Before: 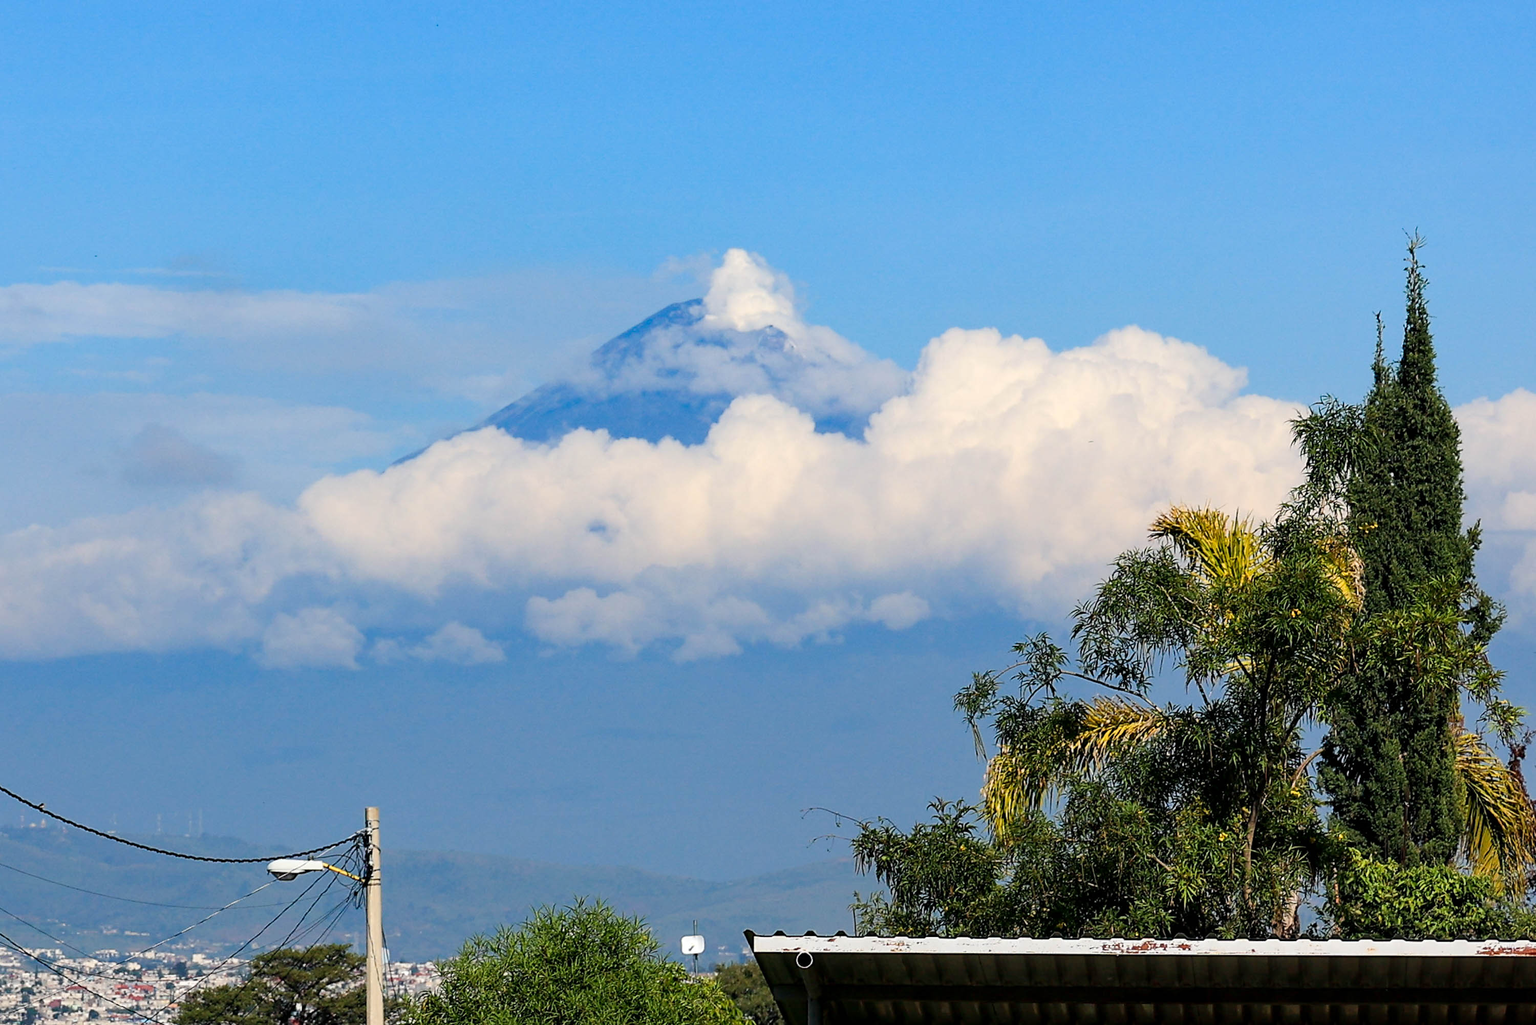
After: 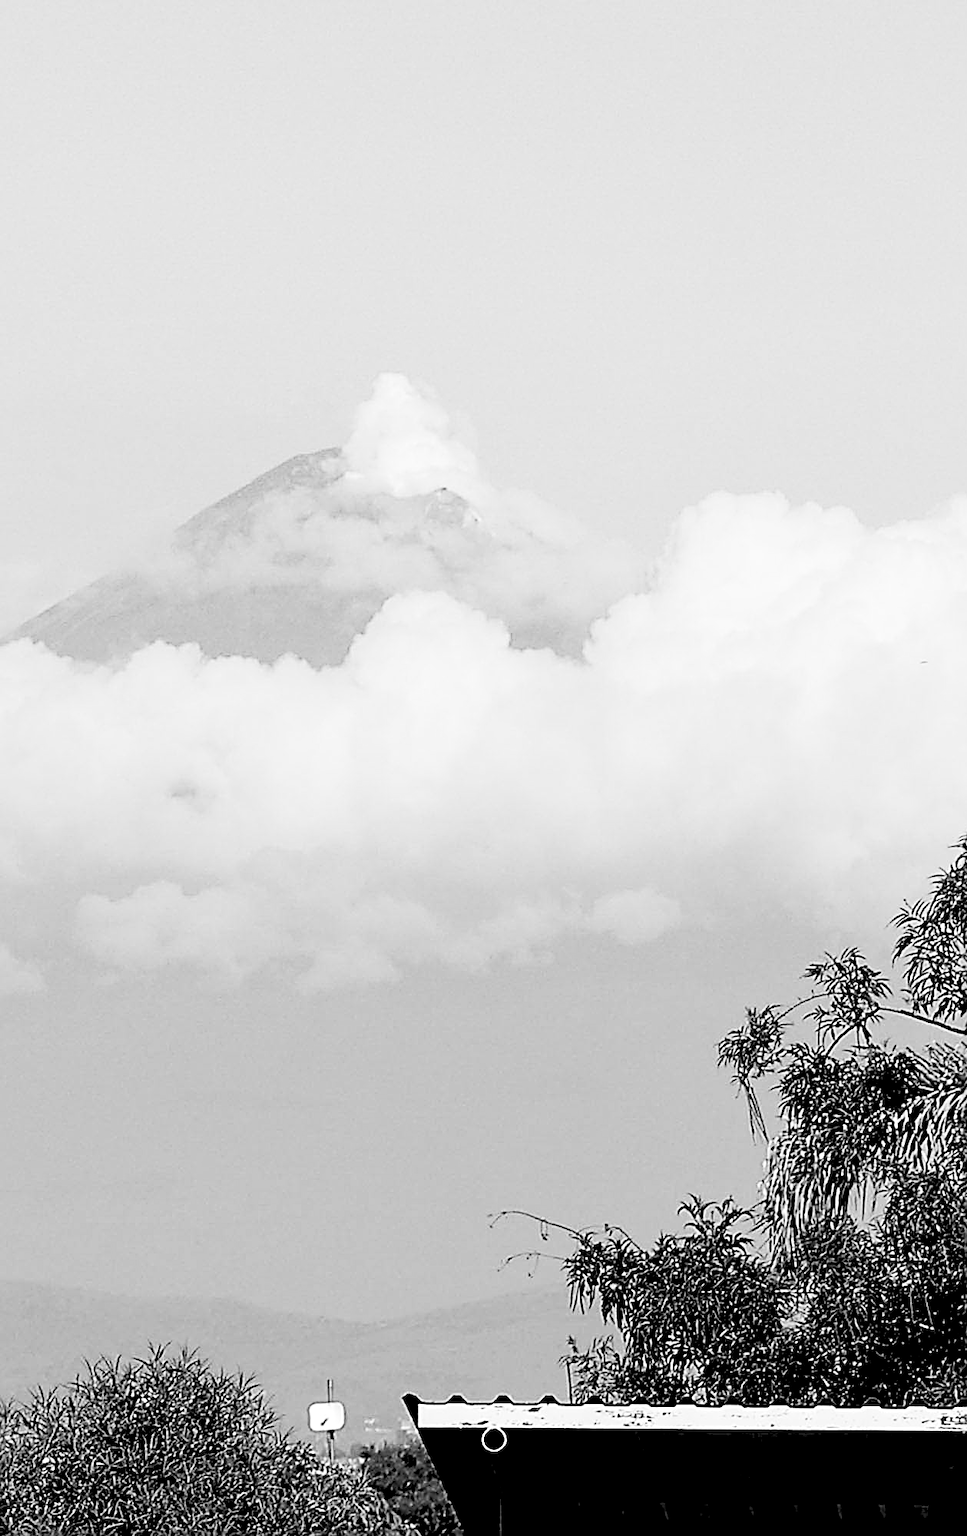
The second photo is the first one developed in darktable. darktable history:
contrast brightness saturation: contrast 0.255, brightness 0.014, saturation 0.857
sharpen: radius 2.792, amount 0.731
crop: left 30.941%, right 27.04%
color calibration: output gray [0.21, 0.42, 0.37, 0], x 0.37, y 0.382, temperature 4317.06 K
levels: levels [0.093, 0.434, 0.988]
exposure: exposure -0.06 EV, compensate highlight preservation false
